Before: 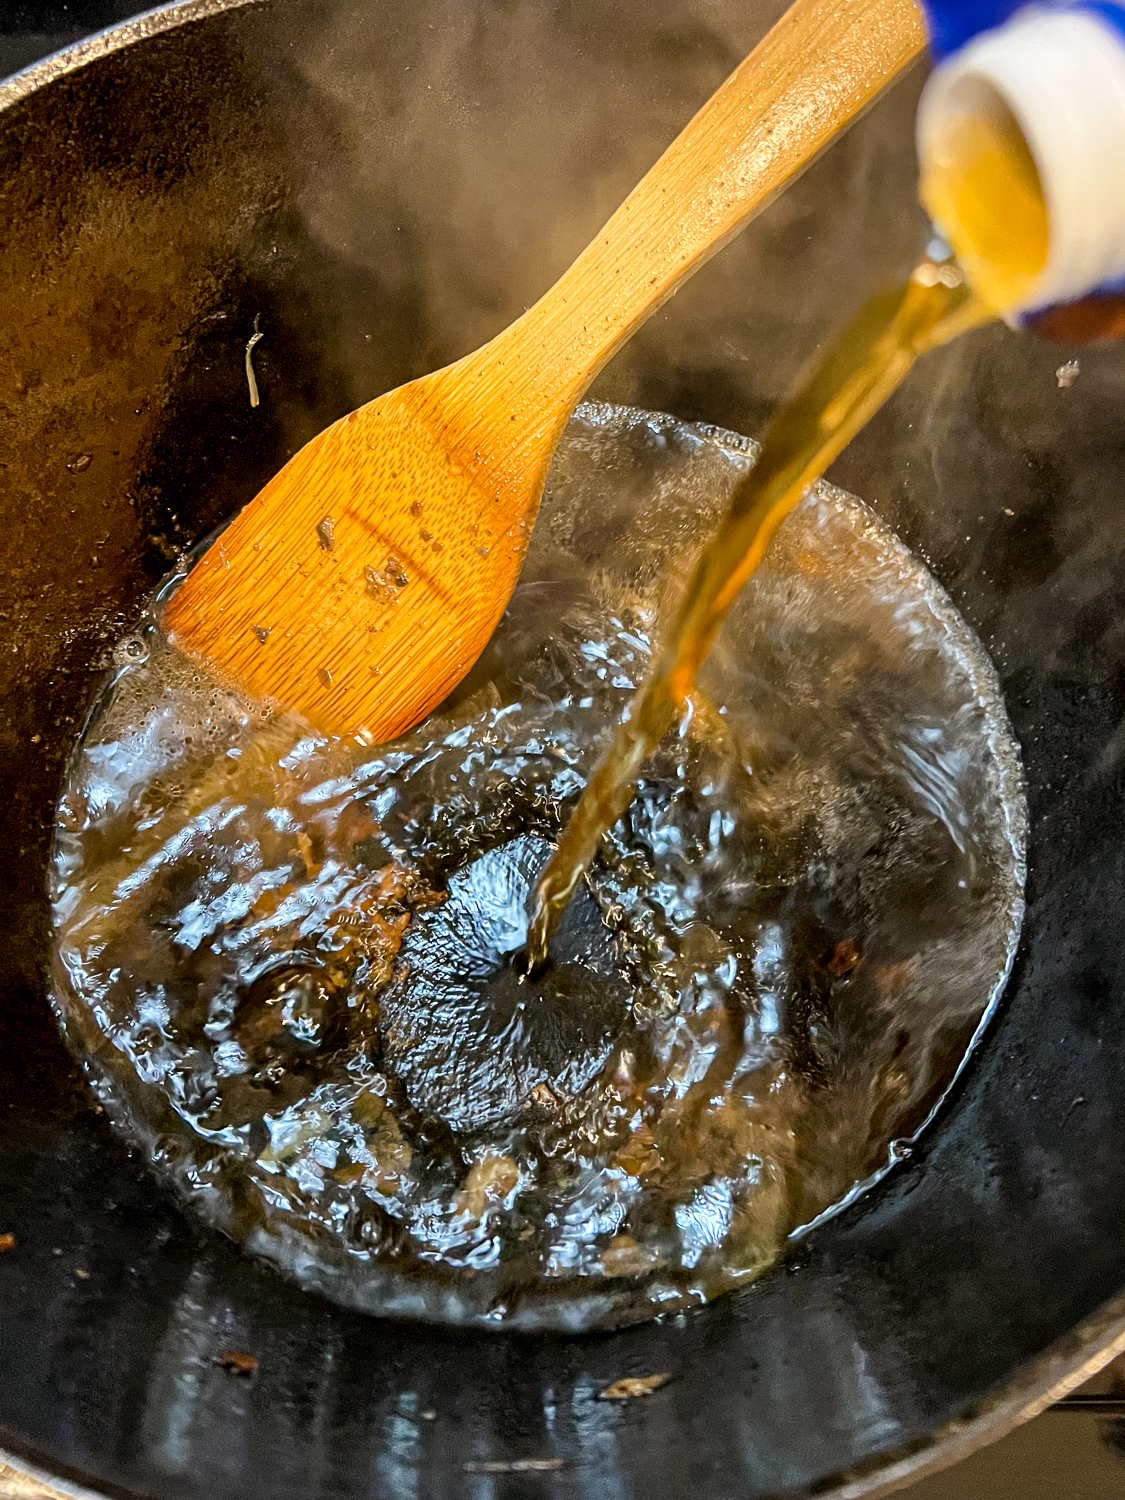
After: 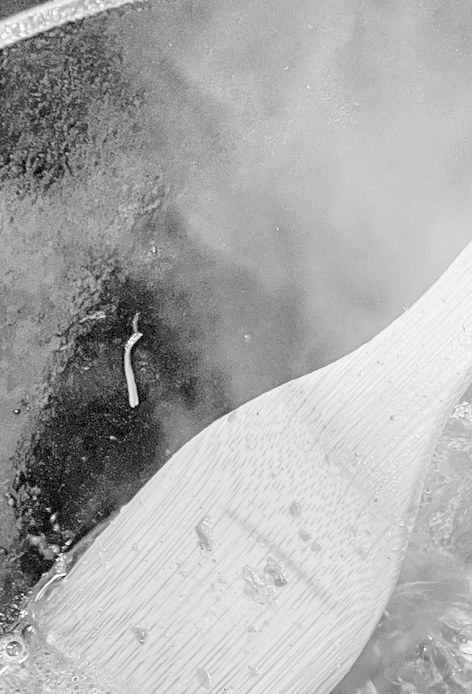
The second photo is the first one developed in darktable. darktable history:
crop and rotate: left 10.817%, top 0.062%, right 47.194%, bottom 53.626%
contrast brightness saturation: brightness 1
monochrome: a -6.99, b 35.61, size 1.4
